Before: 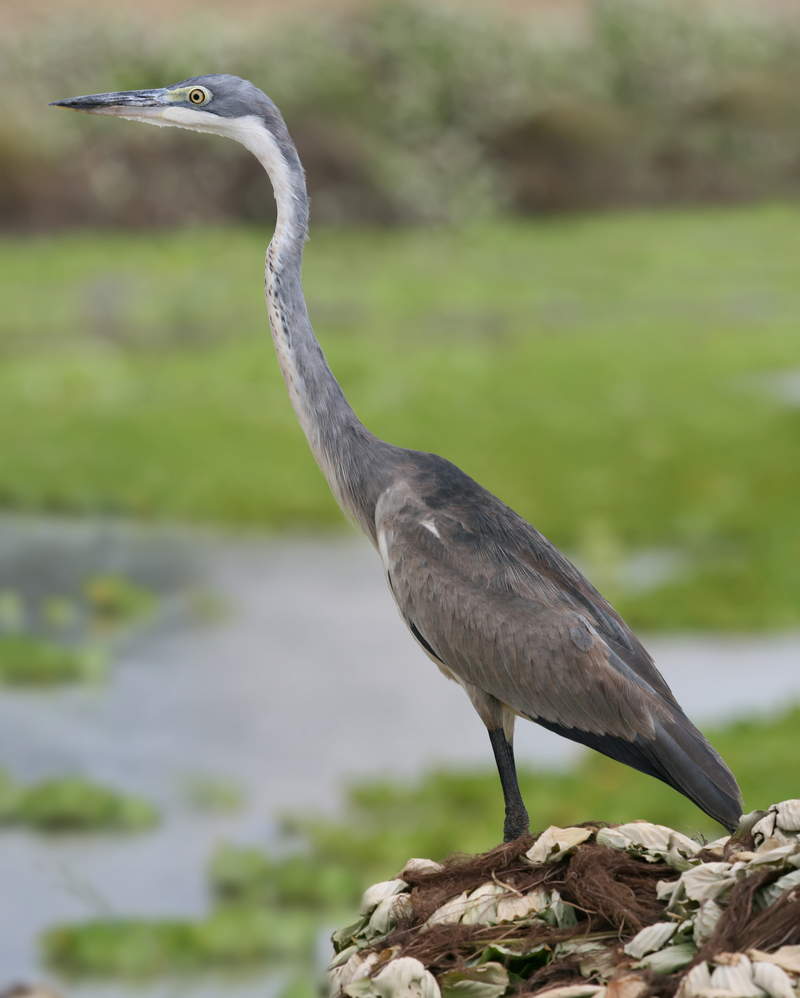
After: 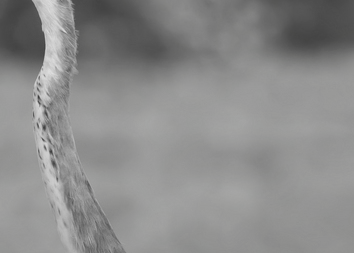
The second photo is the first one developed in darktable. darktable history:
contrast brightness saturation: saturation -0.992
crop: left 29.017%, top 16.784%, right 26.609%, bottom 57.844%
